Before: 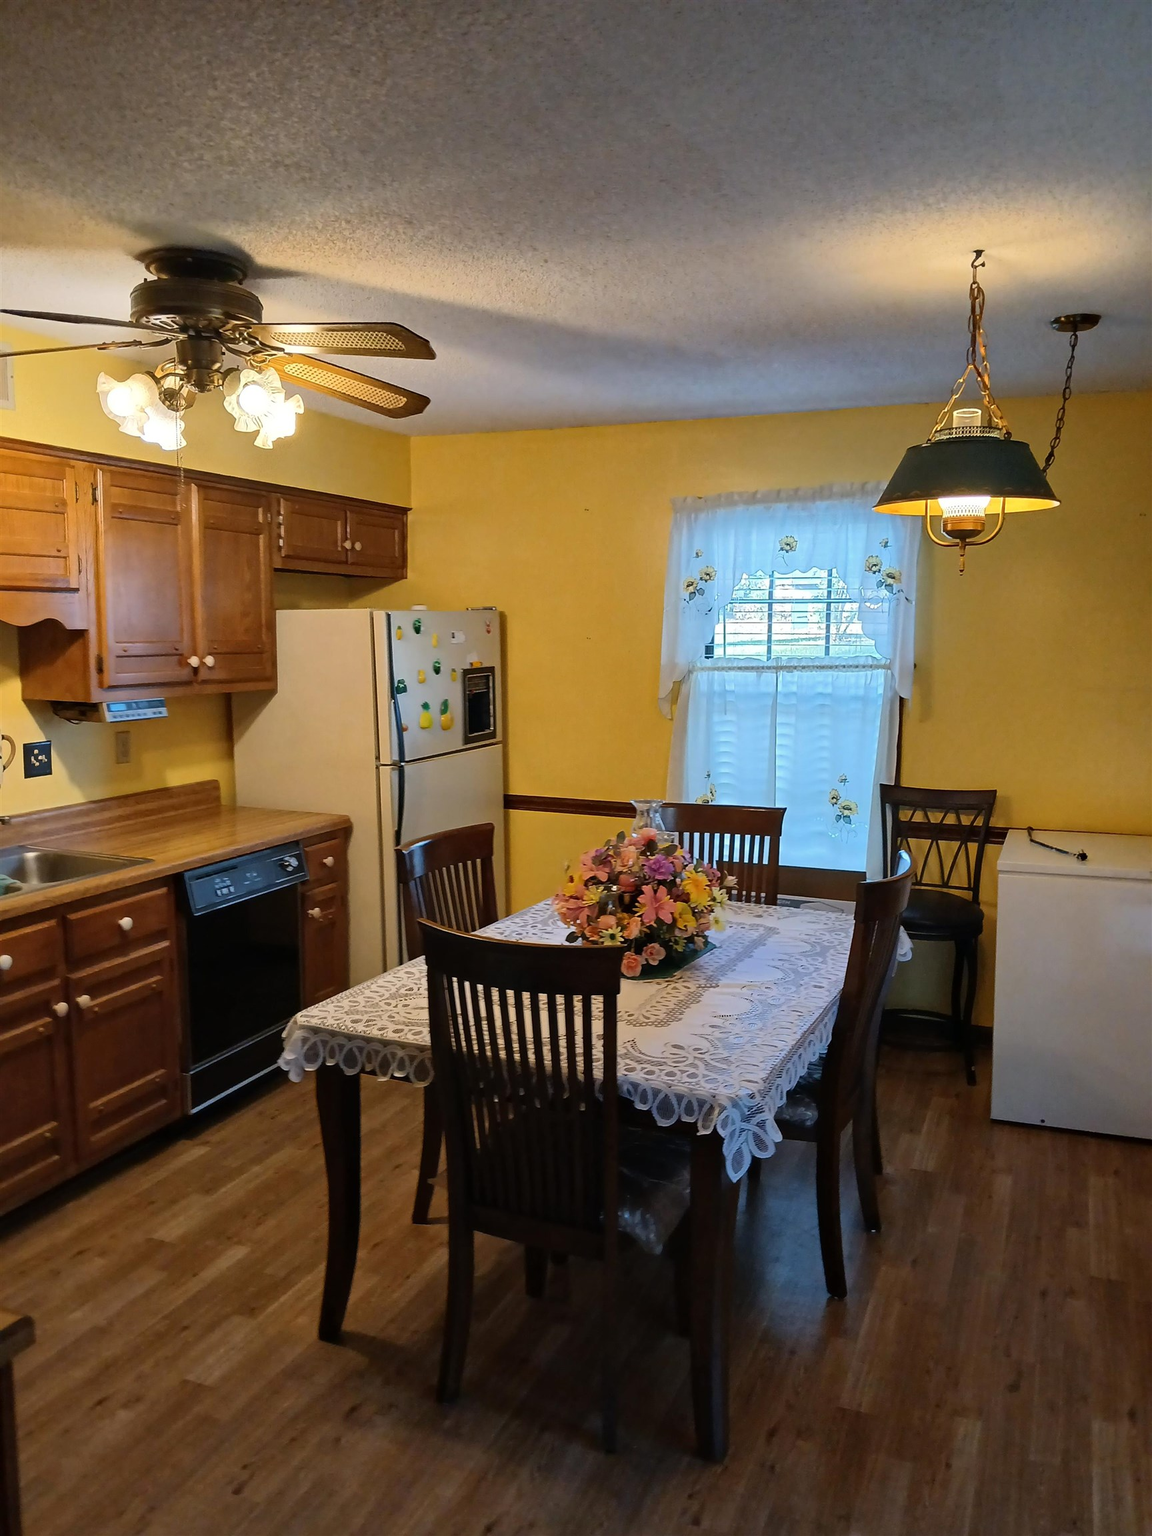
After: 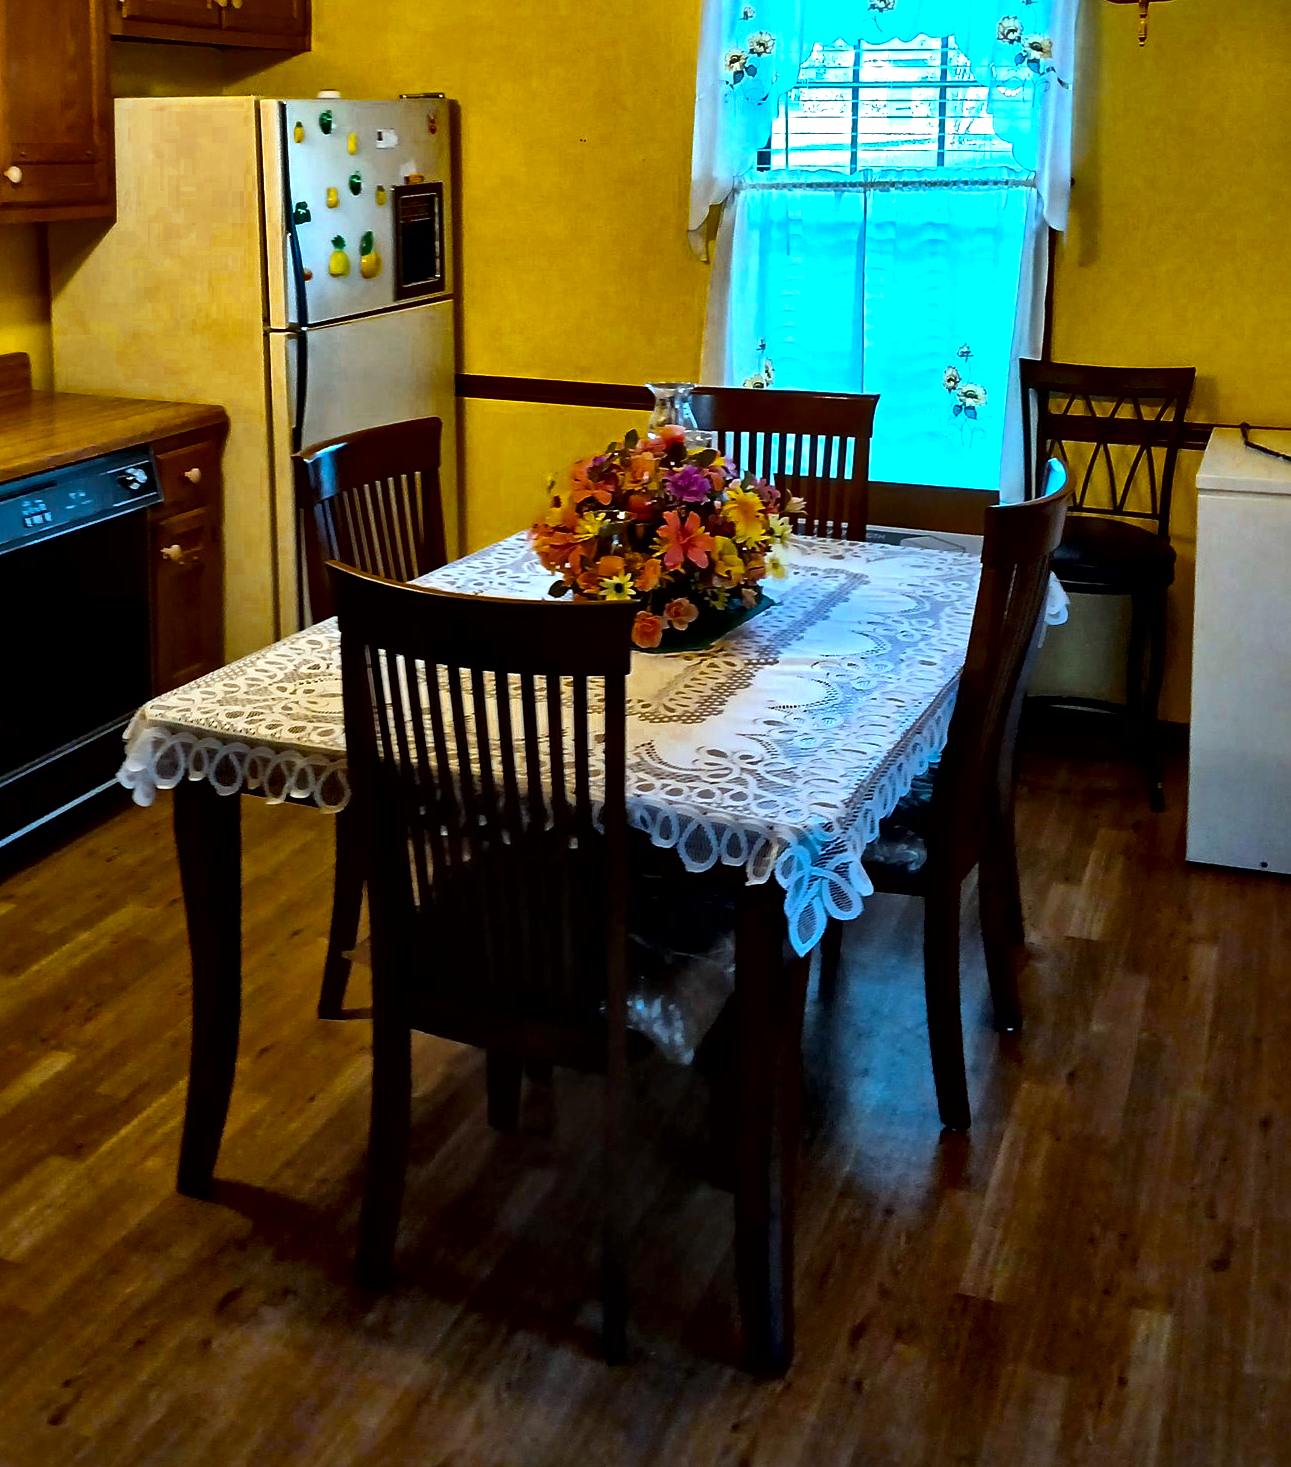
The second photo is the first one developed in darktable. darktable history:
local contrast: mode bilateral grid, contrast 44, coarseness 69, detail 212%, midtone range 0.2
color zones: curves: ch0 [(0.11, 0.396) (0.195, 0.36) (0.25, 0.5) (0.303, 0.412) (0.357, 0.544) (0.75, 0.5) (0.967, 0.328)]; ch1 [(0, 0.468) (0.112, 0.512) (0.202, 0.6) (0.25, 0.5) (0.307, 0.352) (0.357, 0.544) (0.75, 0.5) (0.963, 0.524)]
color correction: highlights a* -11.75, highlights b* -14.87
color balance rgb: perceptual saturation grading › global saturation 75.745%, perceptual saturation grading › shadows -30.134%, perceptual brilliance grading › highlights 16.346%, perceptual brilliance grading › mid-tones 6.555%, perceptual brilliance grading › shadows -15.052%
crop and rotate: left 17.391%, top 35.466%, right 7.877%, bottom 0.833%
